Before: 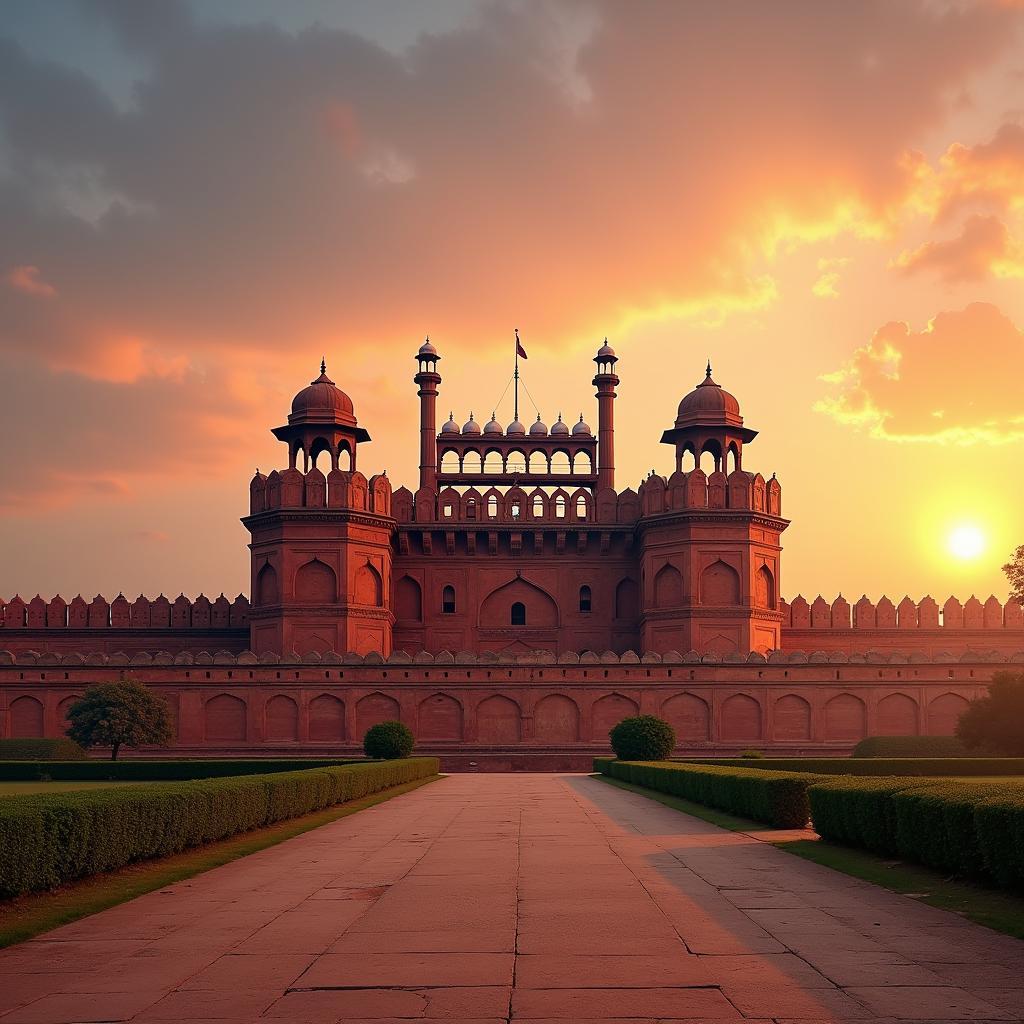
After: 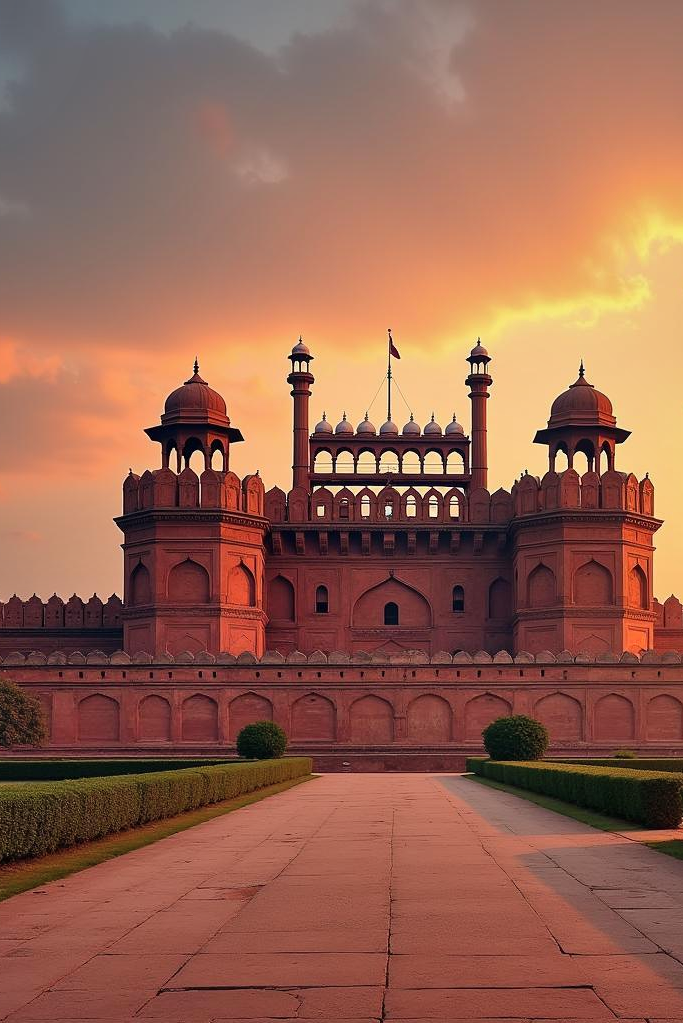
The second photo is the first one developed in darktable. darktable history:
crop and rotate: left 12.485%, right 20.803%
shadows and highlights: shadows 61.03, soften with gaussian
